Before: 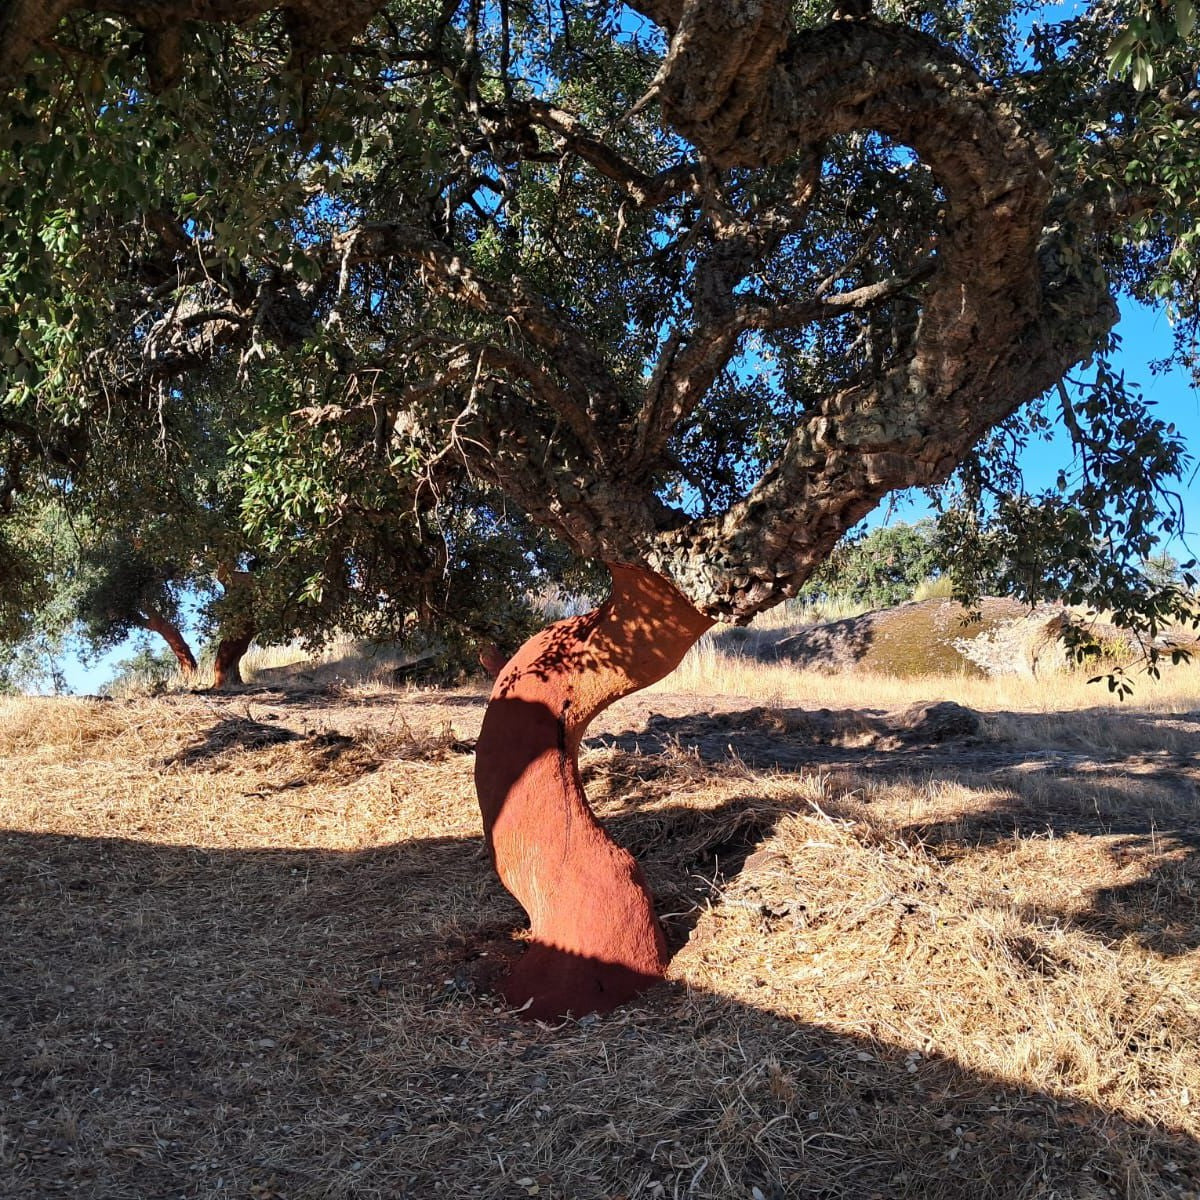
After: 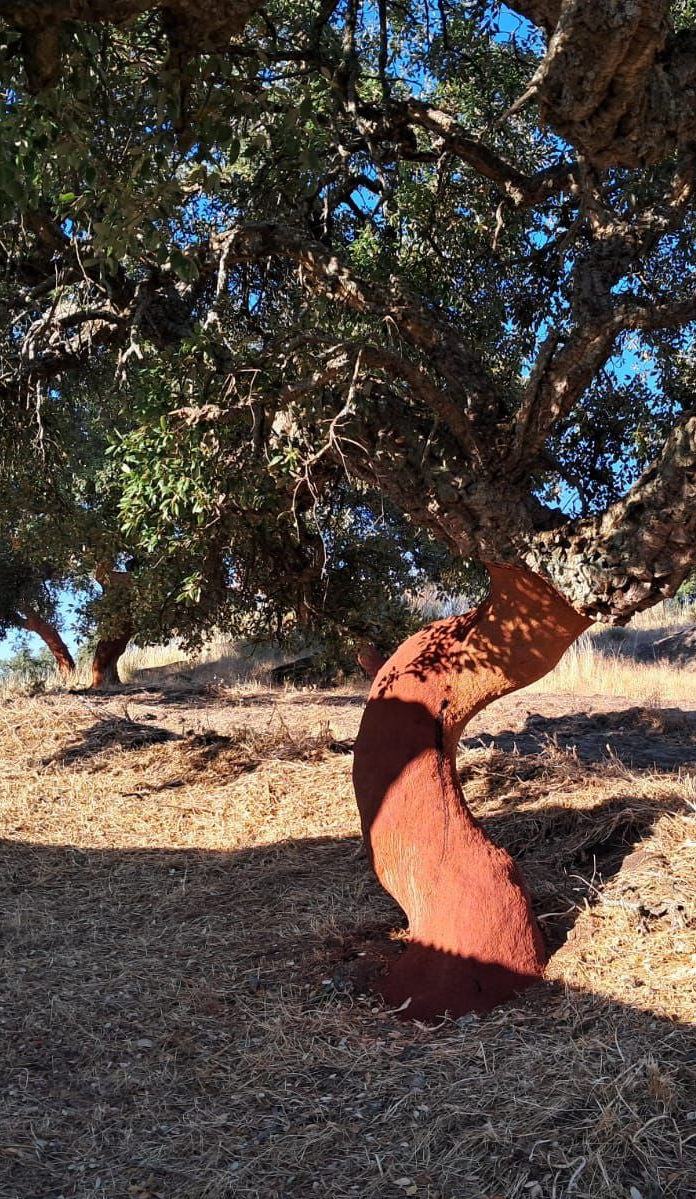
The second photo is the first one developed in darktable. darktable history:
crop: left 10.19%, right 31.754%
